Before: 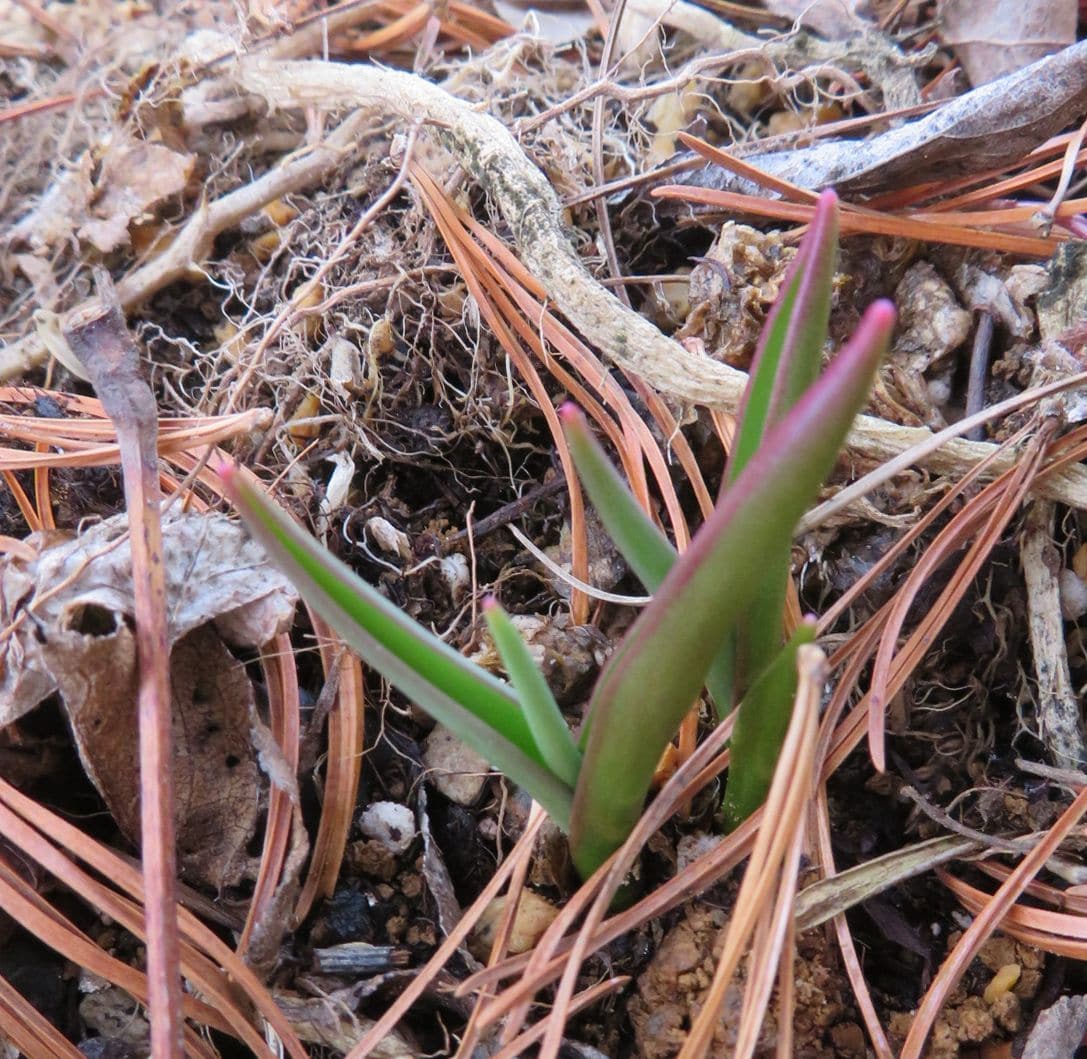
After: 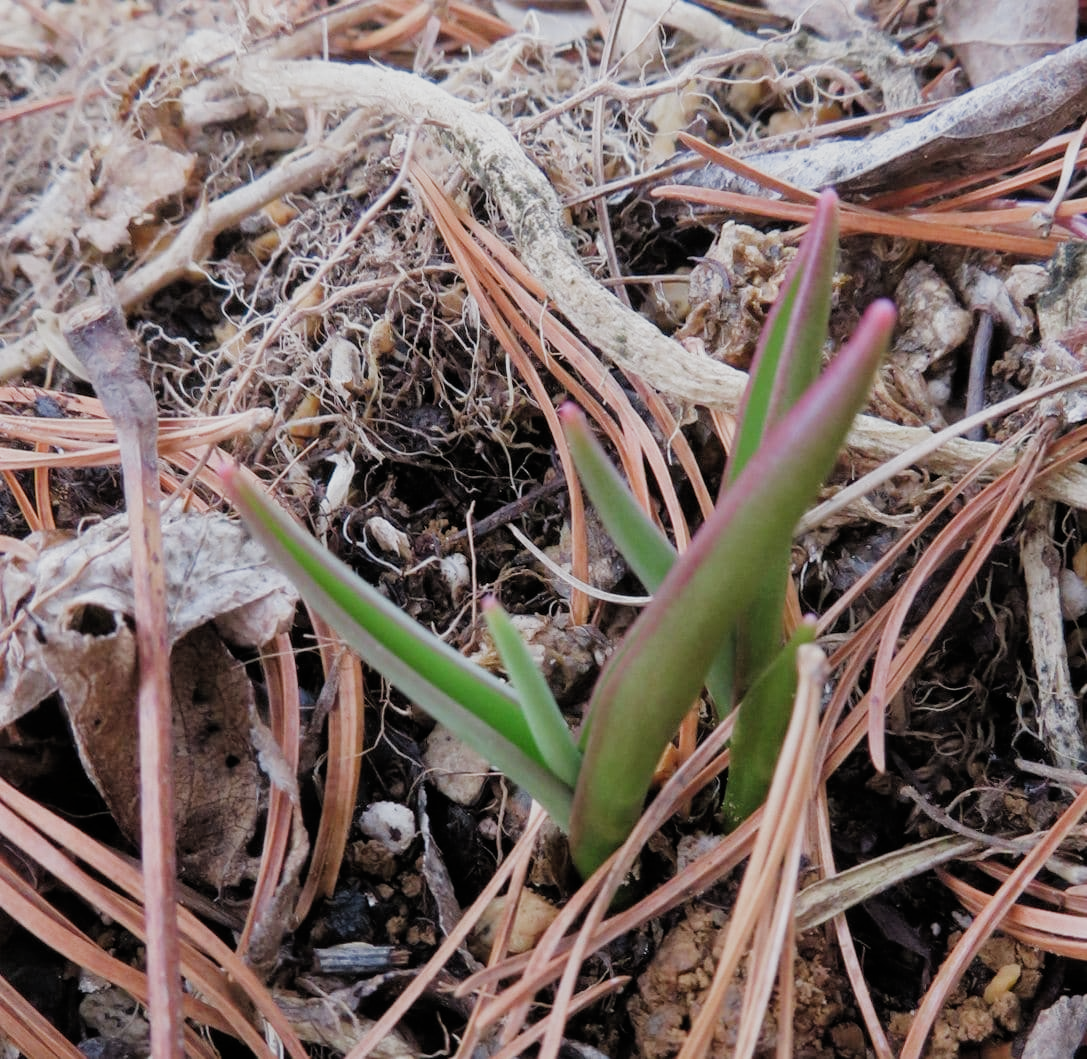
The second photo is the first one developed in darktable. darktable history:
filmic rgb: black relative exposure -7.65 EV, white relative exposure 4.56 EV, hardness 3.61, contrast 1.107, preserve chrominance RGB euclidean norm (legacy), color science v4 (2020)
